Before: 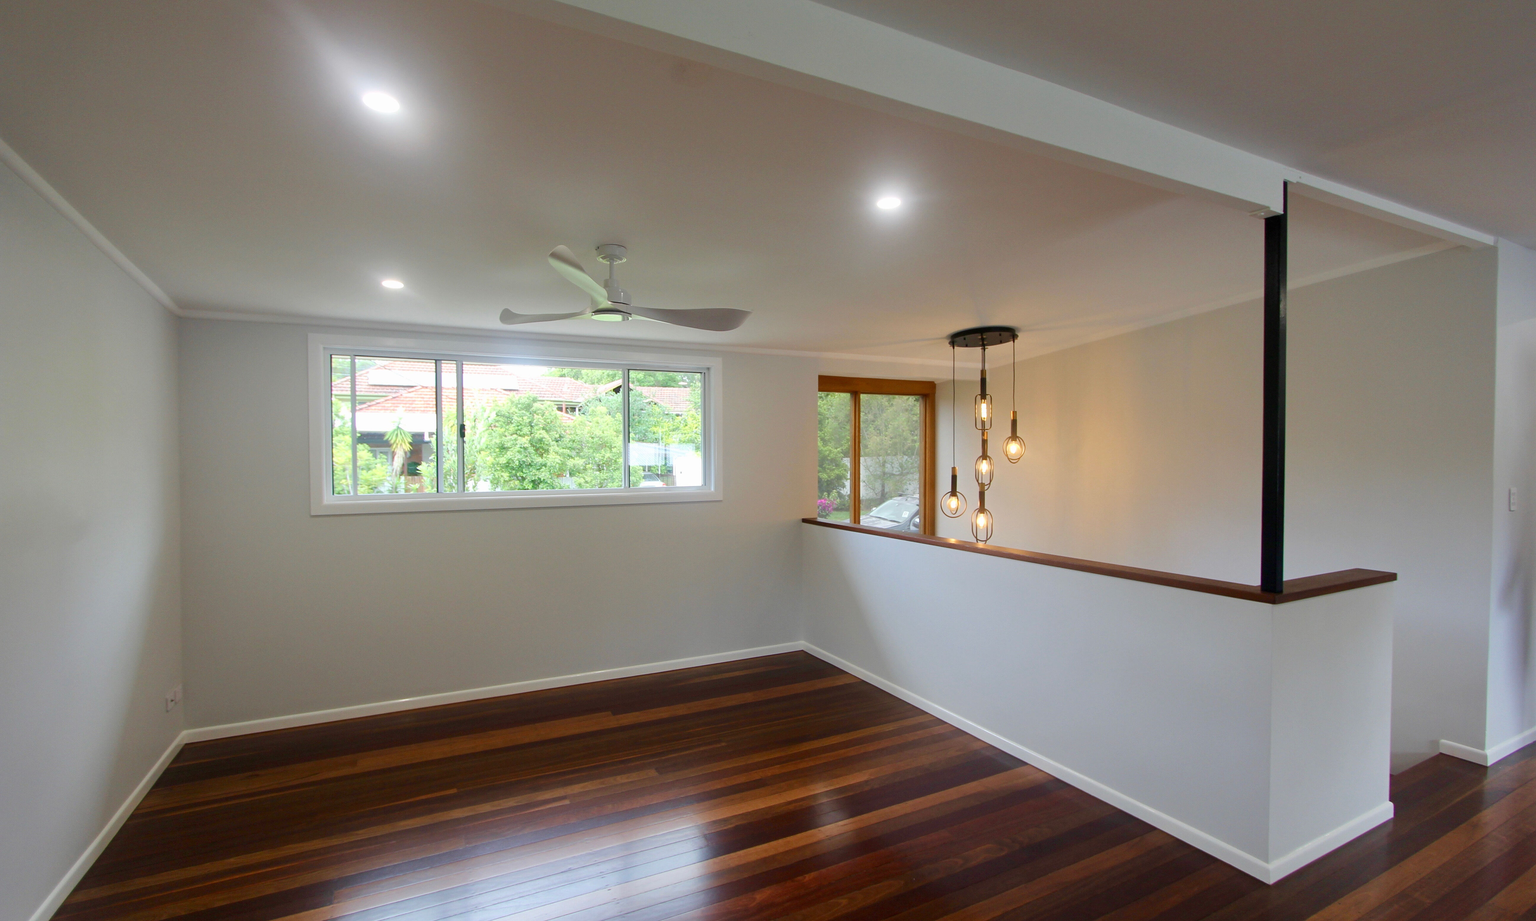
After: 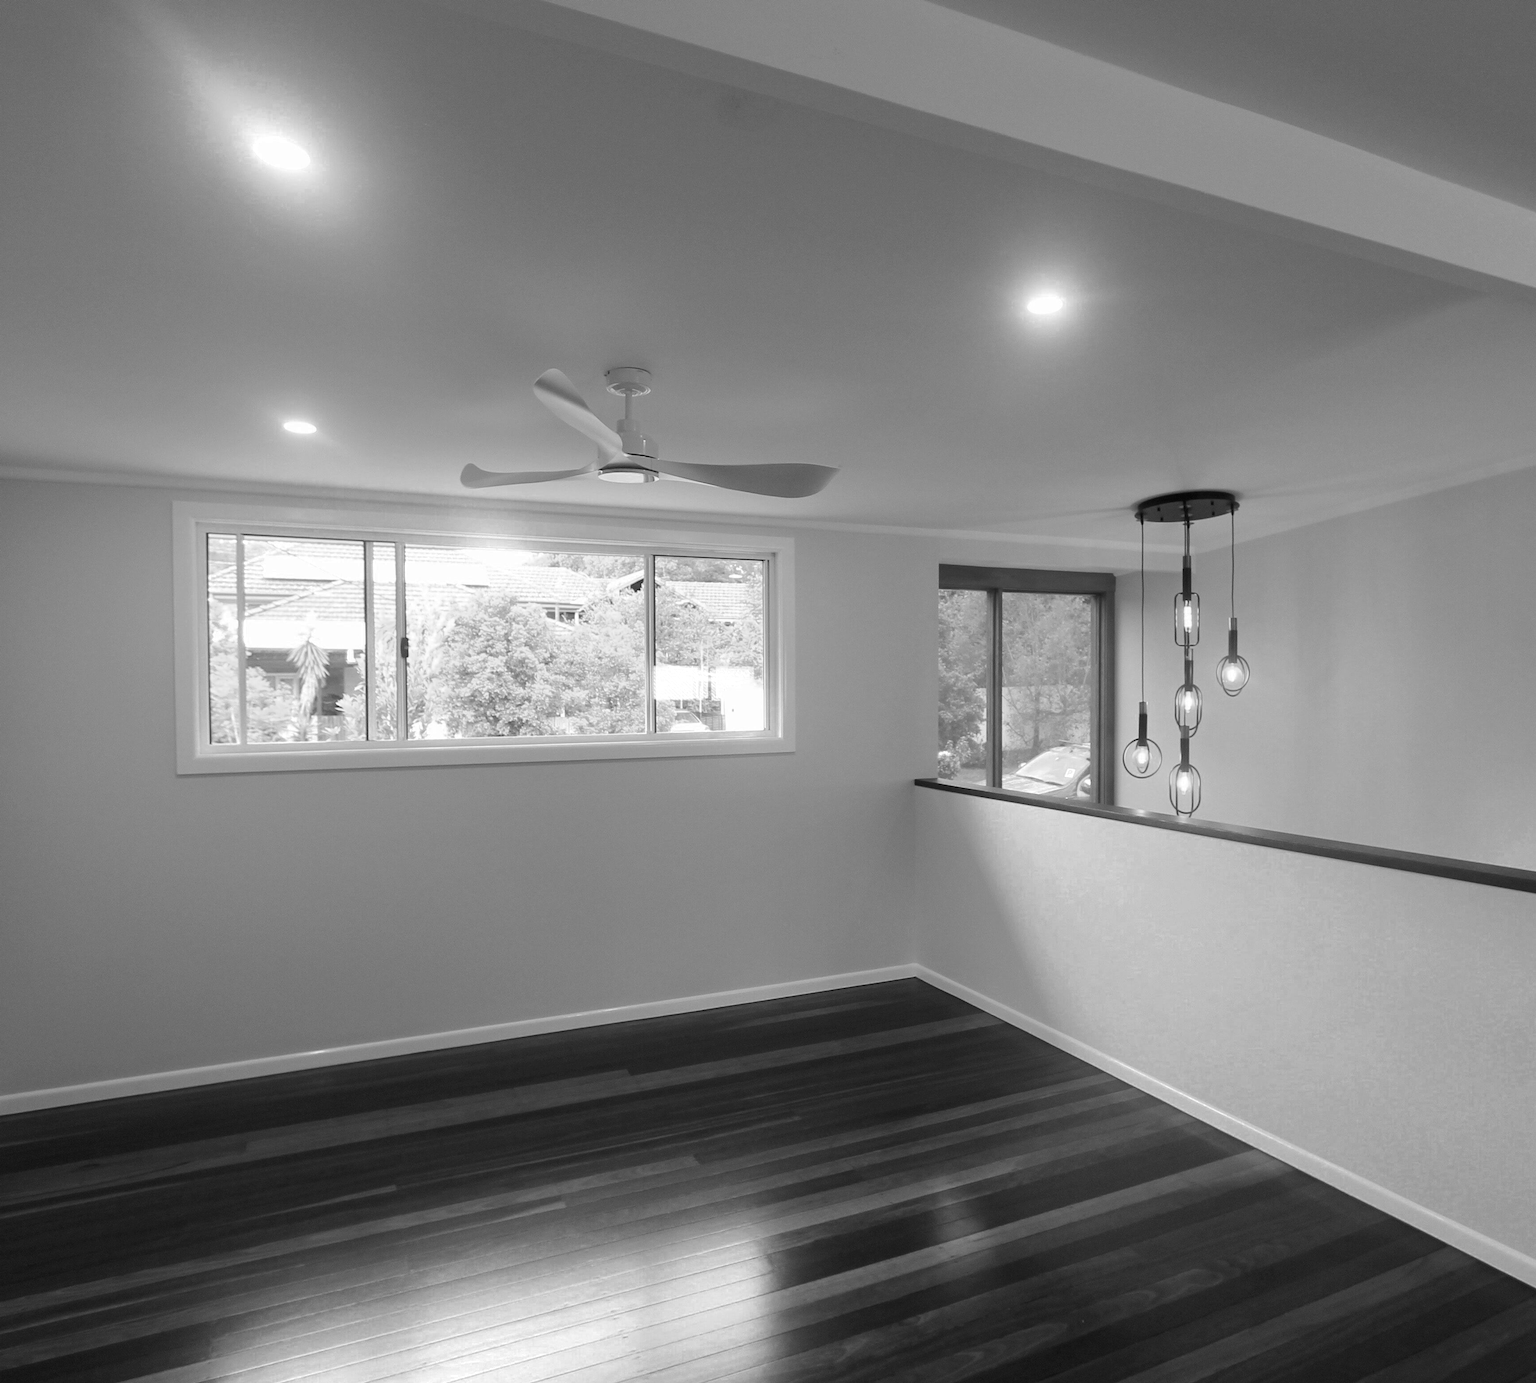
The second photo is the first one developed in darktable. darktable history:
color zones: curves: ch0 [(0, 0.613) (0.01, 0.613) (0.245, 0.448) (0.498, 0.529) (0.642, 0.665) (0.879, 0.777) (0.99, 0.613)]; ch1 [(0, 0) (0.143, 0) (0.286, 0) (0.429, 0) (0.571, 0) (0.714, 0) (0.857, 0)]
crop and rotate: left 12.58%, right 20.818%
